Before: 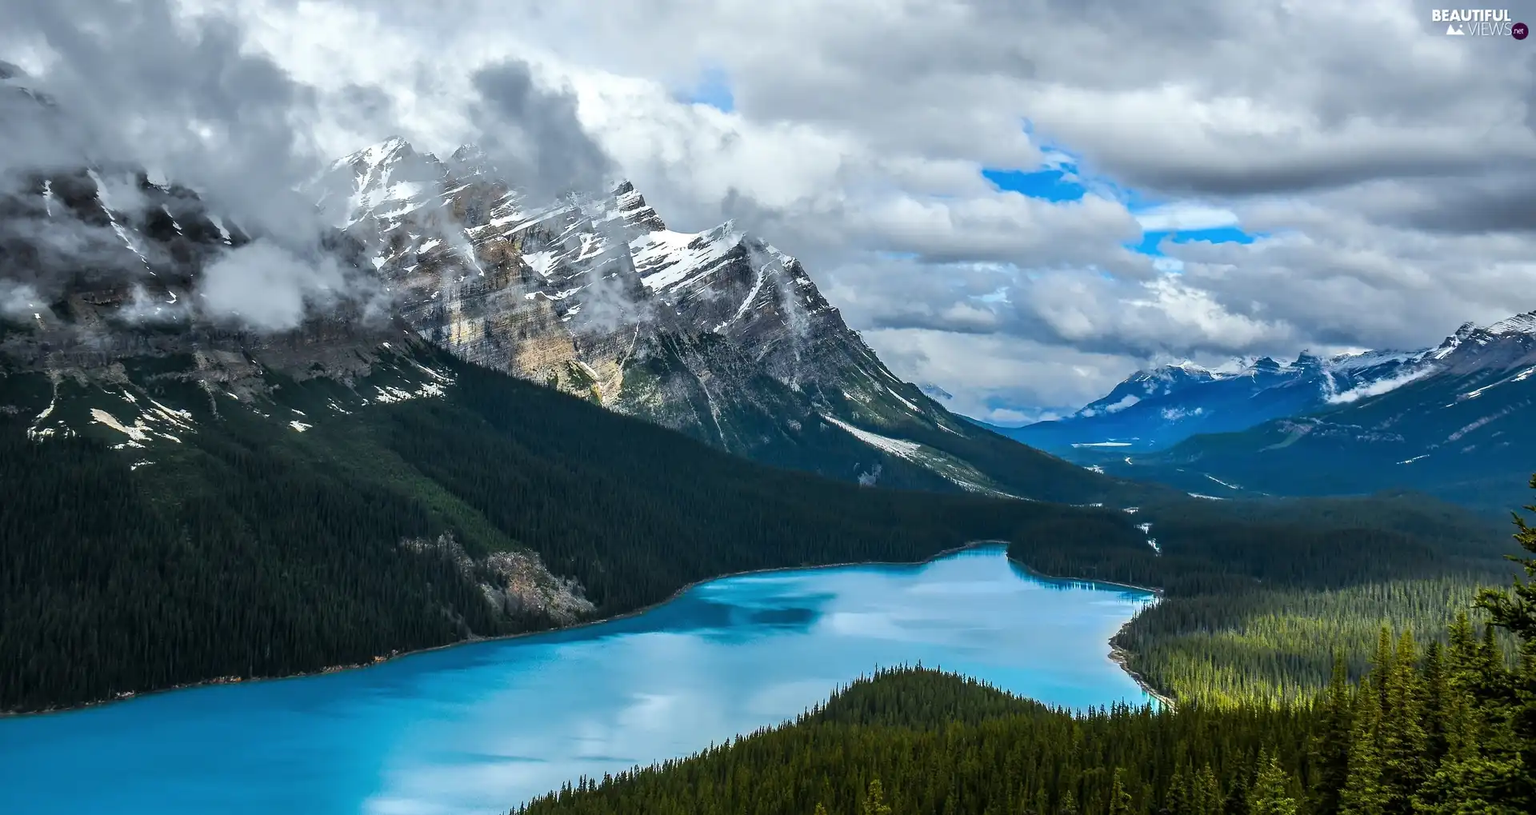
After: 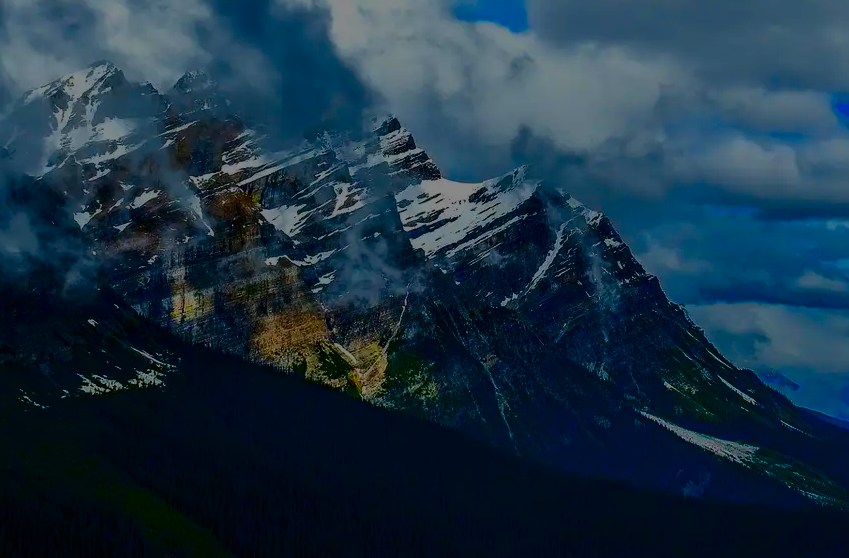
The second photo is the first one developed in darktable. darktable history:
contrast brightness saturation: brightness -0.991, saturation 0.997
filmic rgb: black relative exposure -6.96 EV, white relative exposure 5.59 EV, hardness 2.85, color science v6 (2022)
crop: left 20.379%, top 10.78%, right 35.368%, bottom 34.457%
